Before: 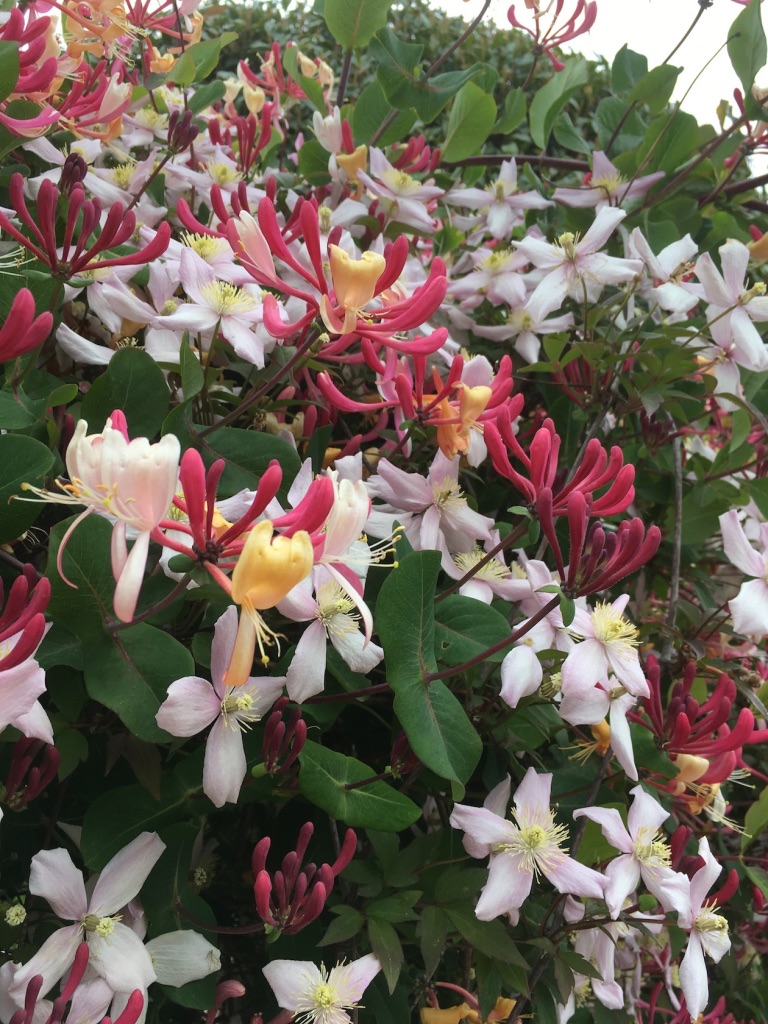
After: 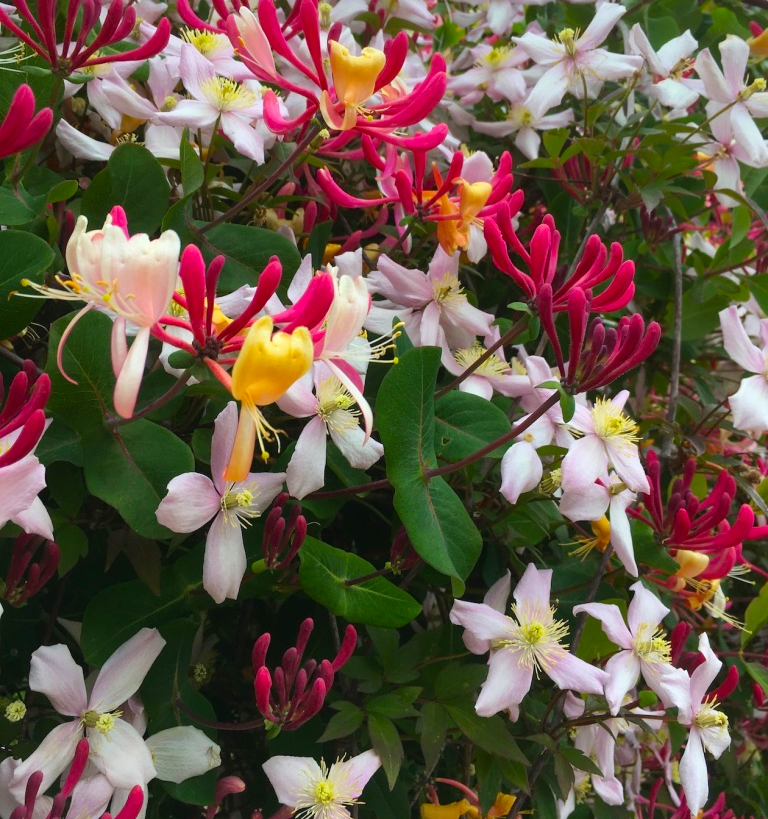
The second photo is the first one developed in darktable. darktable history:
crop and rotate: top 19.998%
color balance rgb: linear chroma grading › global chroma 15%, perceptual saturation grading › global saturation 30%
